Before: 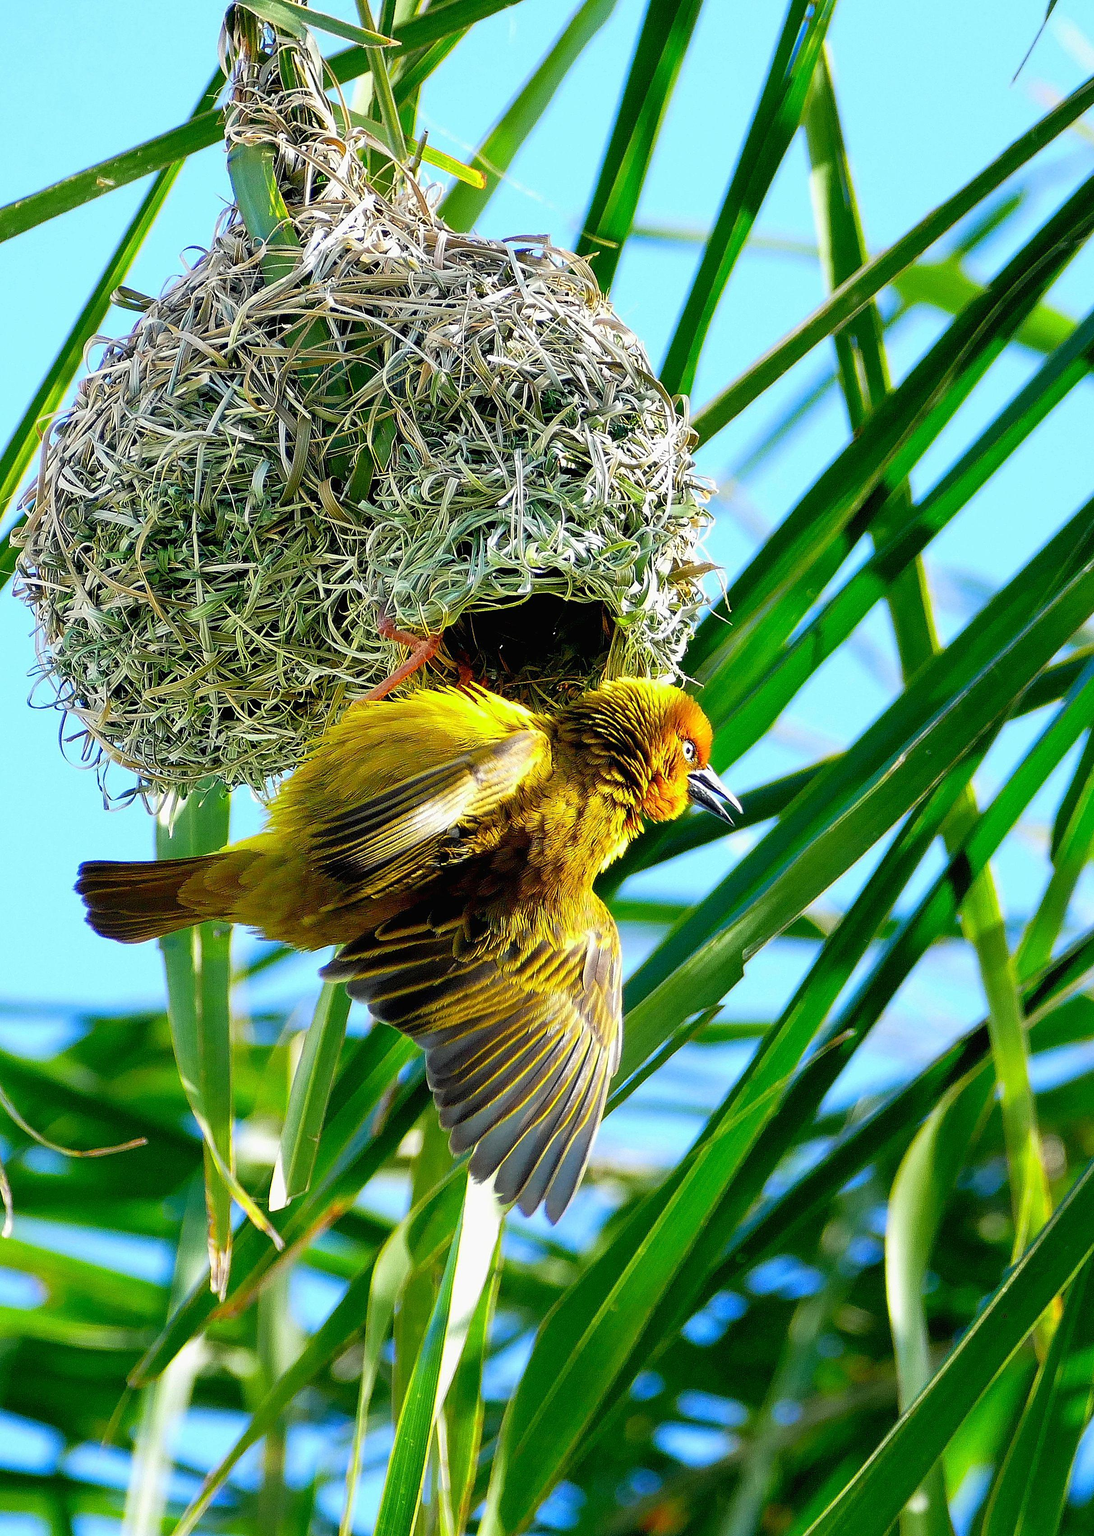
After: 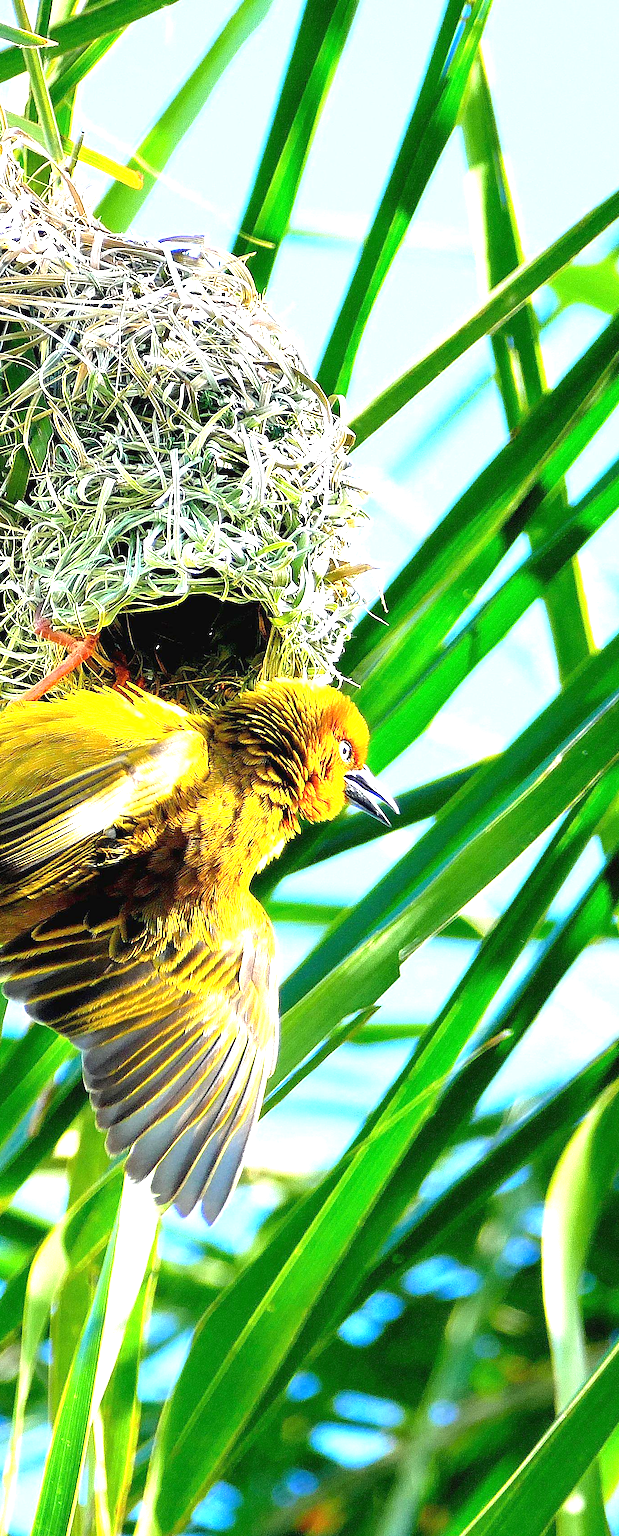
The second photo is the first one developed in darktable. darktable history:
exposure: black level correction 0, exposure 1.3 EV, compensate highlight preservation false
crop: left 31.458%, top 0%, right 11.876%
